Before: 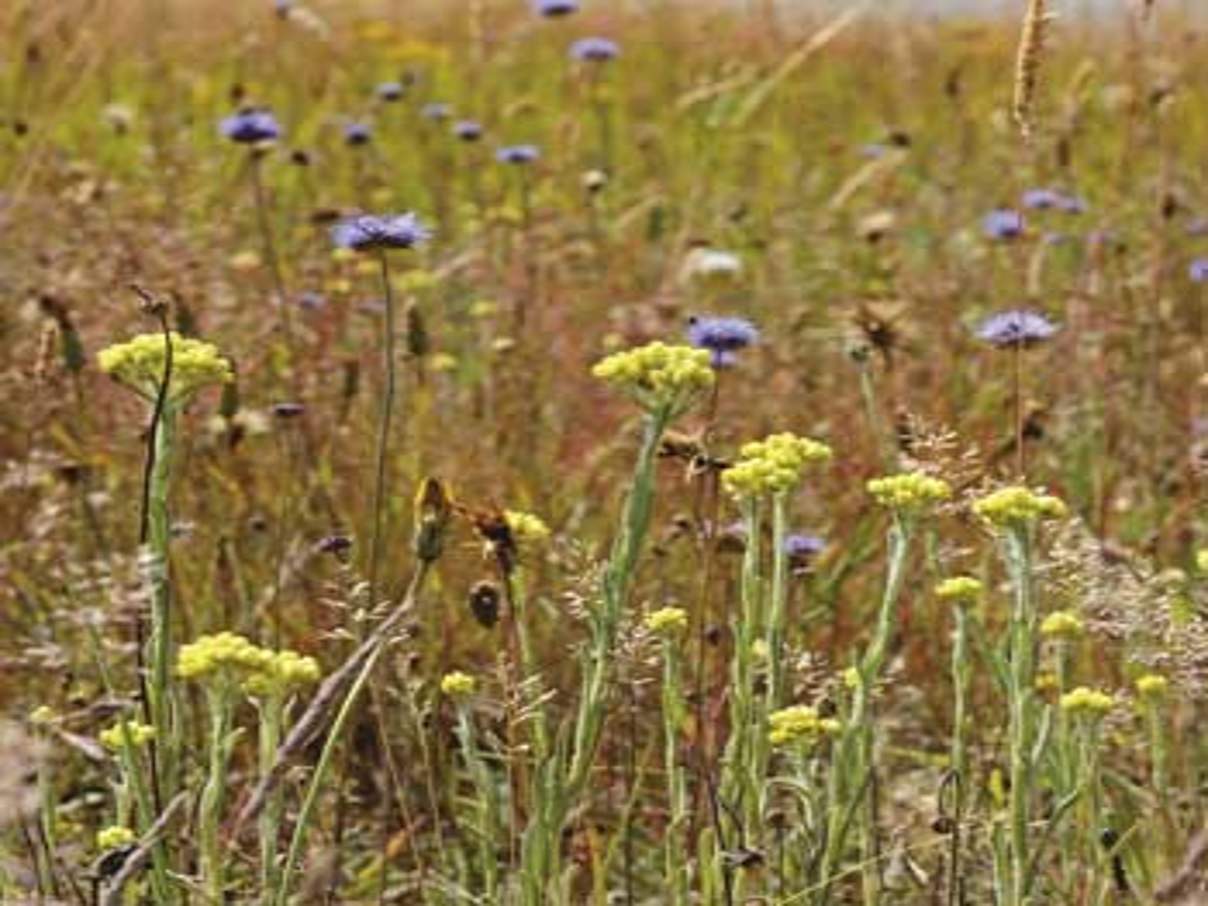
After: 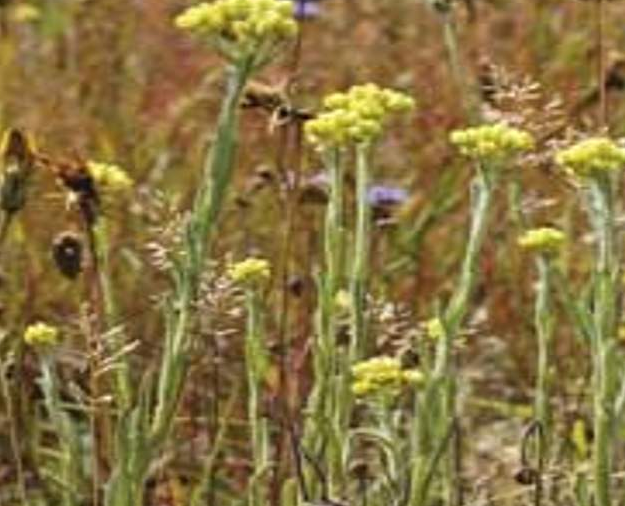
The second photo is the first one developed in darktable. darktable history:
exposure: compensate exposure bias true, compensate highlight preservation false
crop: left 34.555%, top 38.624%, right 13.704%, bottom 5.478%
tone equalizer: edges refinement/feathering 500, mask exposure compensation -1.57 EV, preserve details no
